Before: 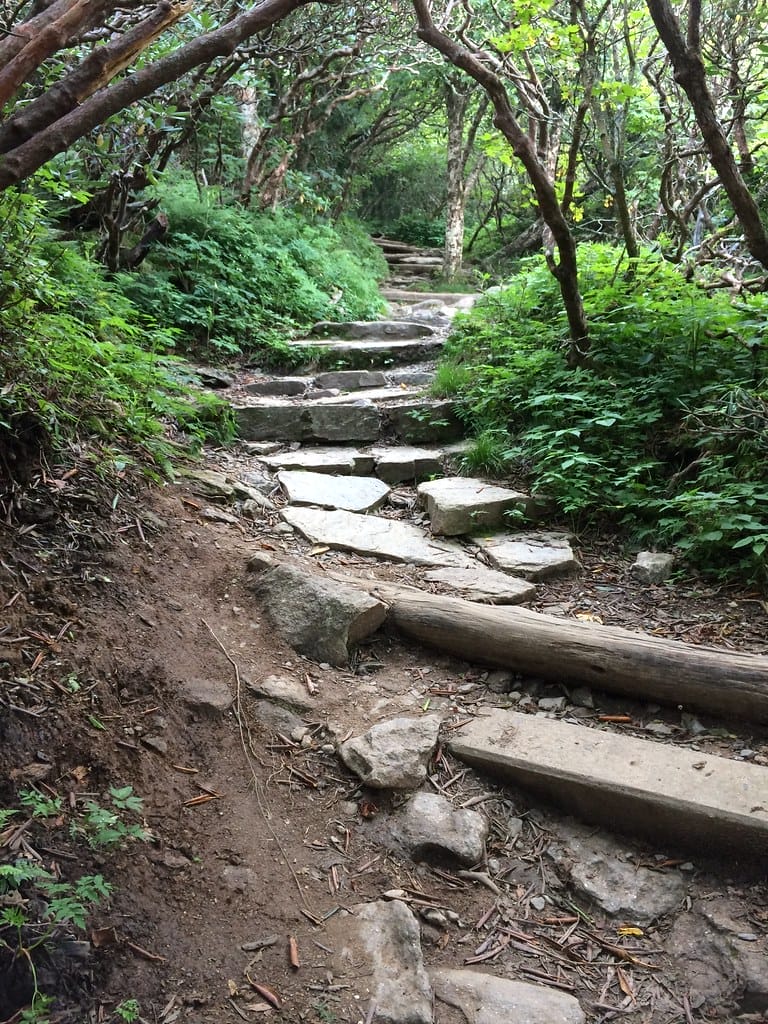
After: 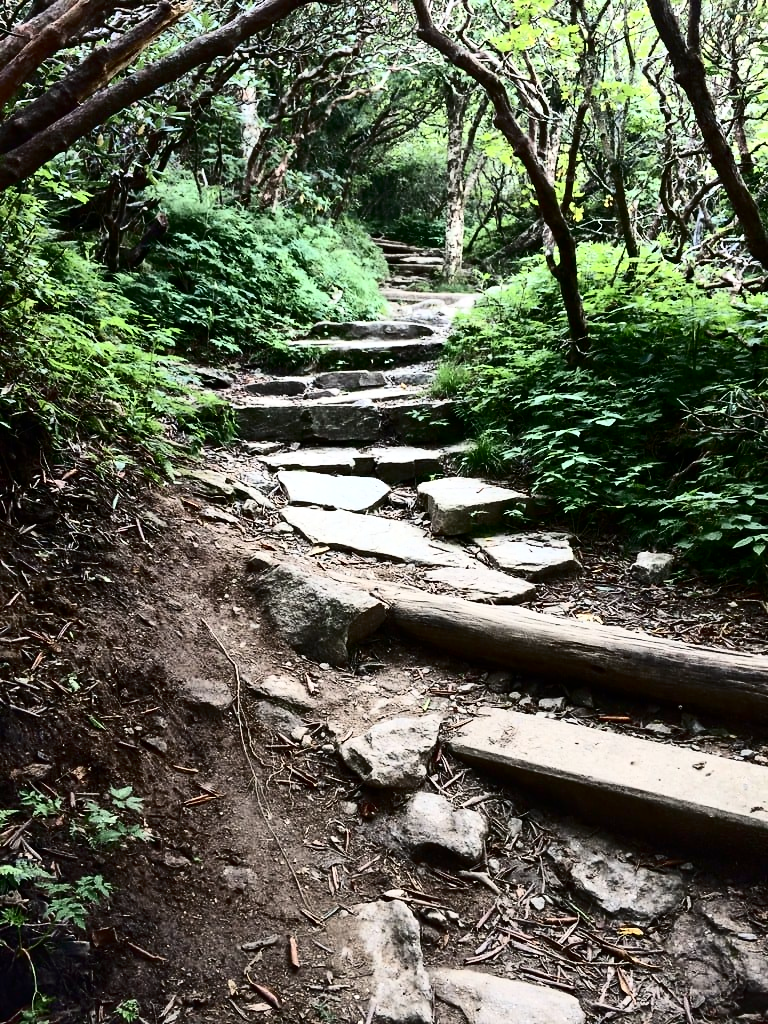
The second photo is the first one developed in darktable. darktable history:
contrast brightness saturation: contrast 0.511, saturation -0.096
